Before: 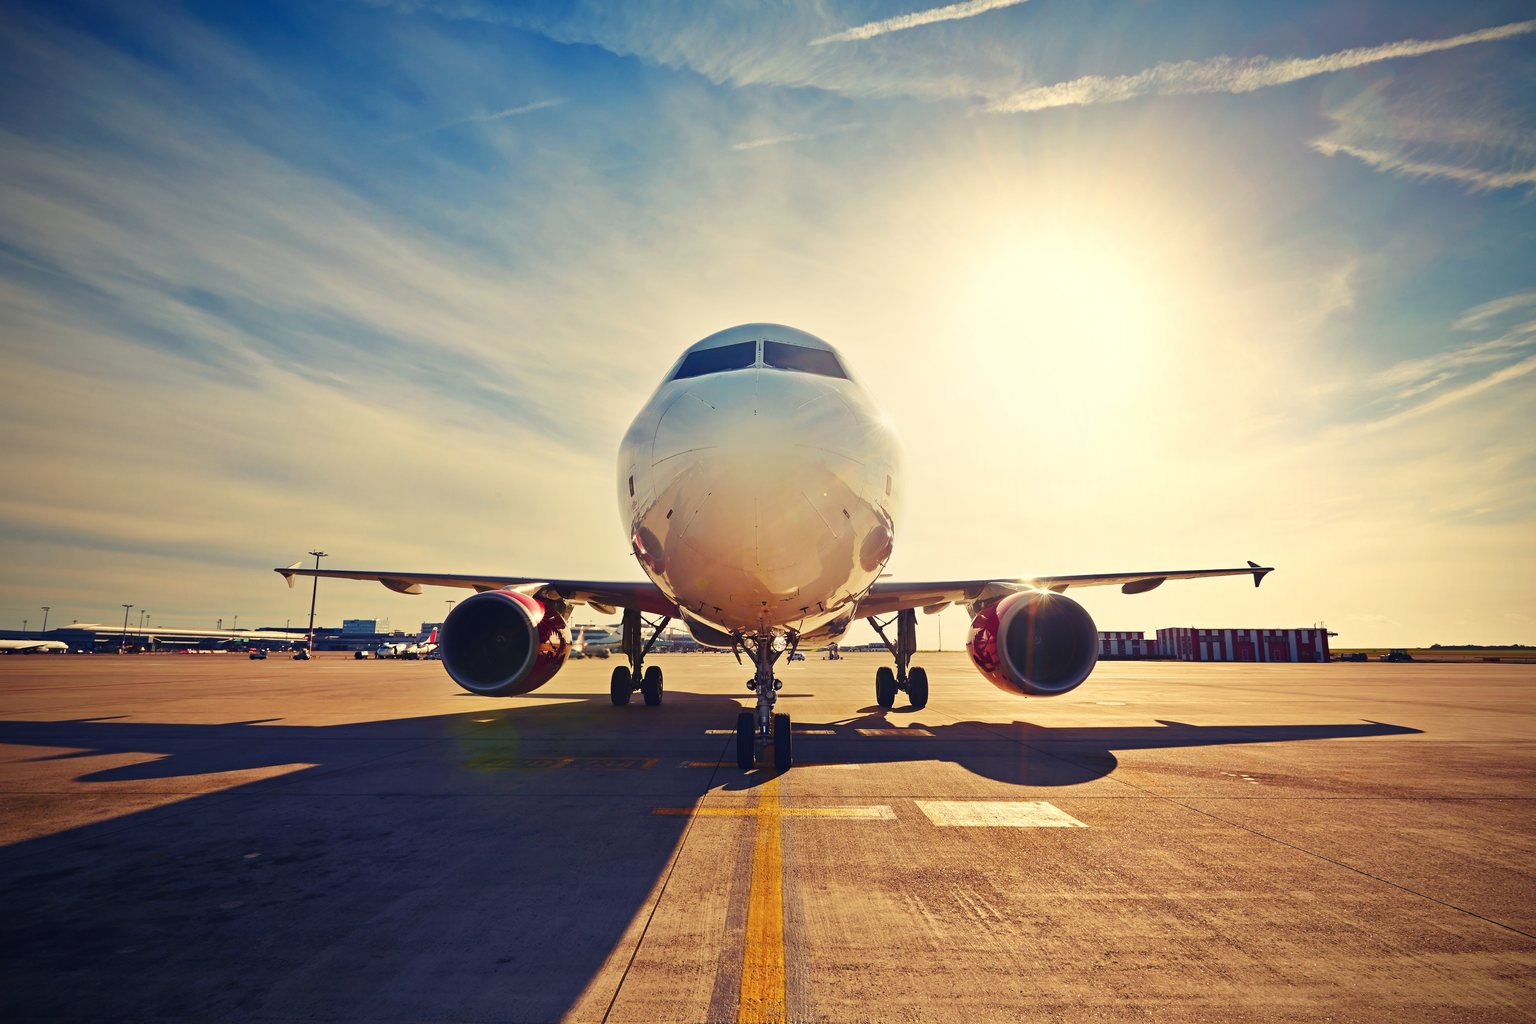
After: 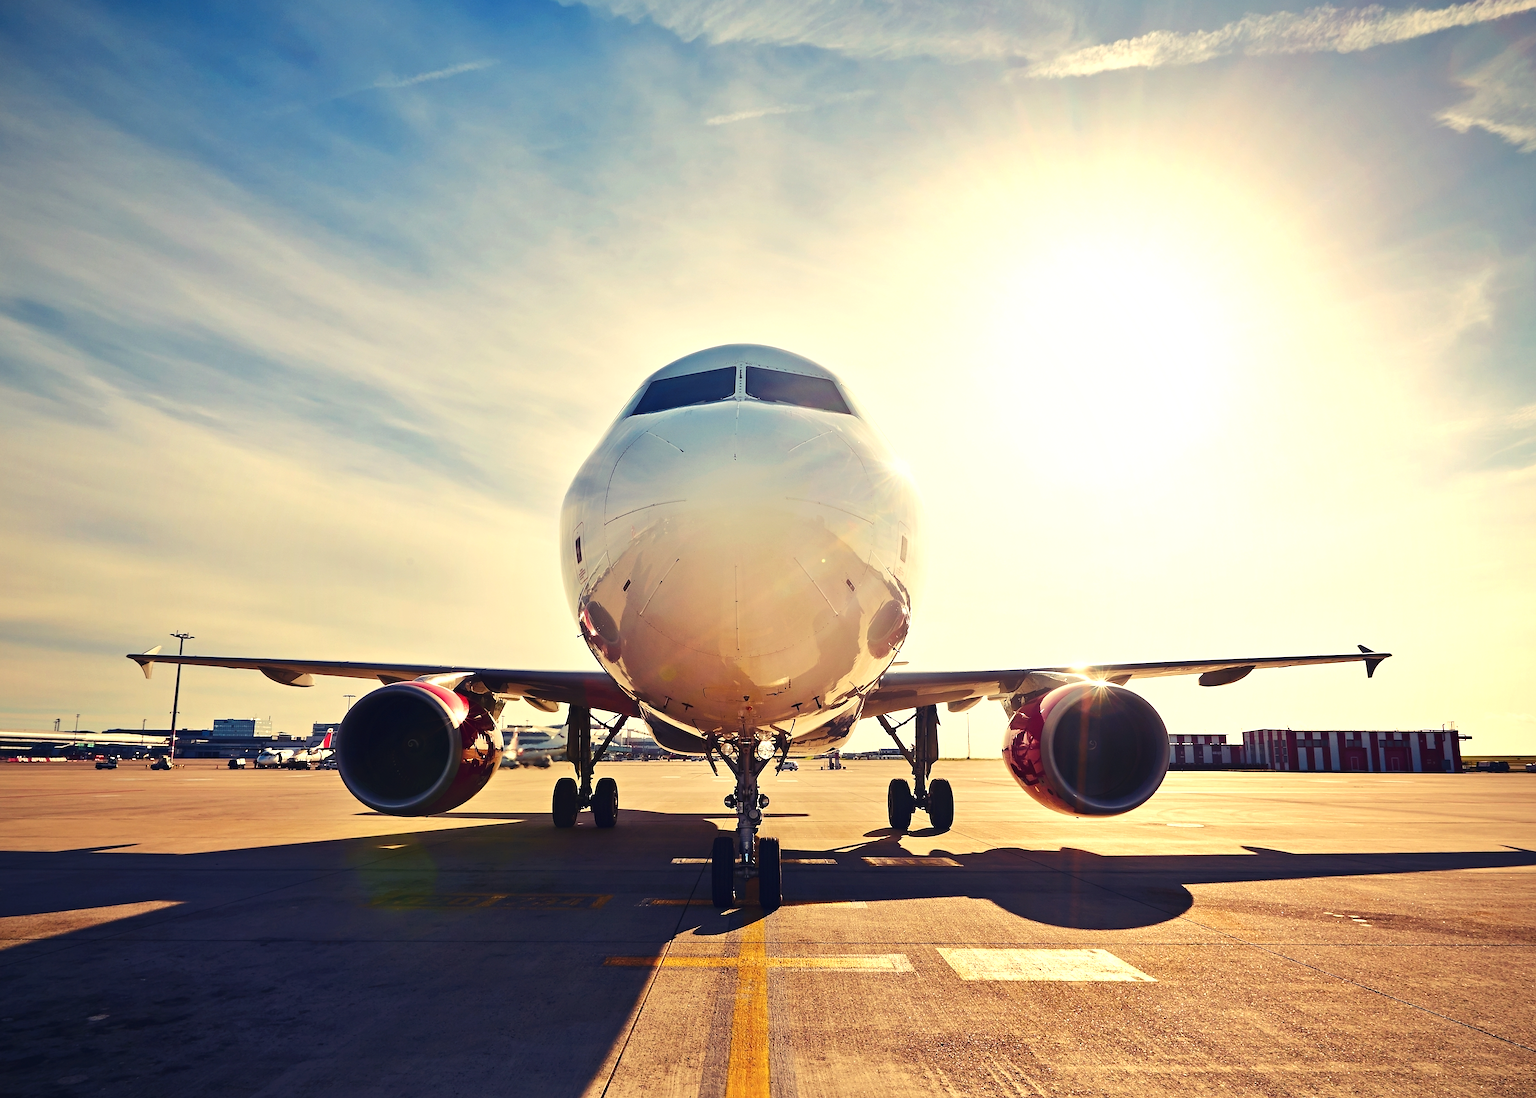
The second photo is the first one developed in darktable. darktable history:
tone equalizer: -8 EV -0.413 EV, -7 EV -0.384 EV, -6 EV -0.345 EV, -5 EV -0.256 EV, -3 EV 0.22 EV, -2 EV 0.336 EV, -1 EV 0.403 EV, +0 EV 0.403 EV, edges refinement/feathering 500, mask exposure compensation -1.57 EV, preserve details no
sharpen: radius 1.442, amount 0.391, threshold 1.202
crop: left 11.374%, top 5.054%, right 9.577%, bottom 10.173%
